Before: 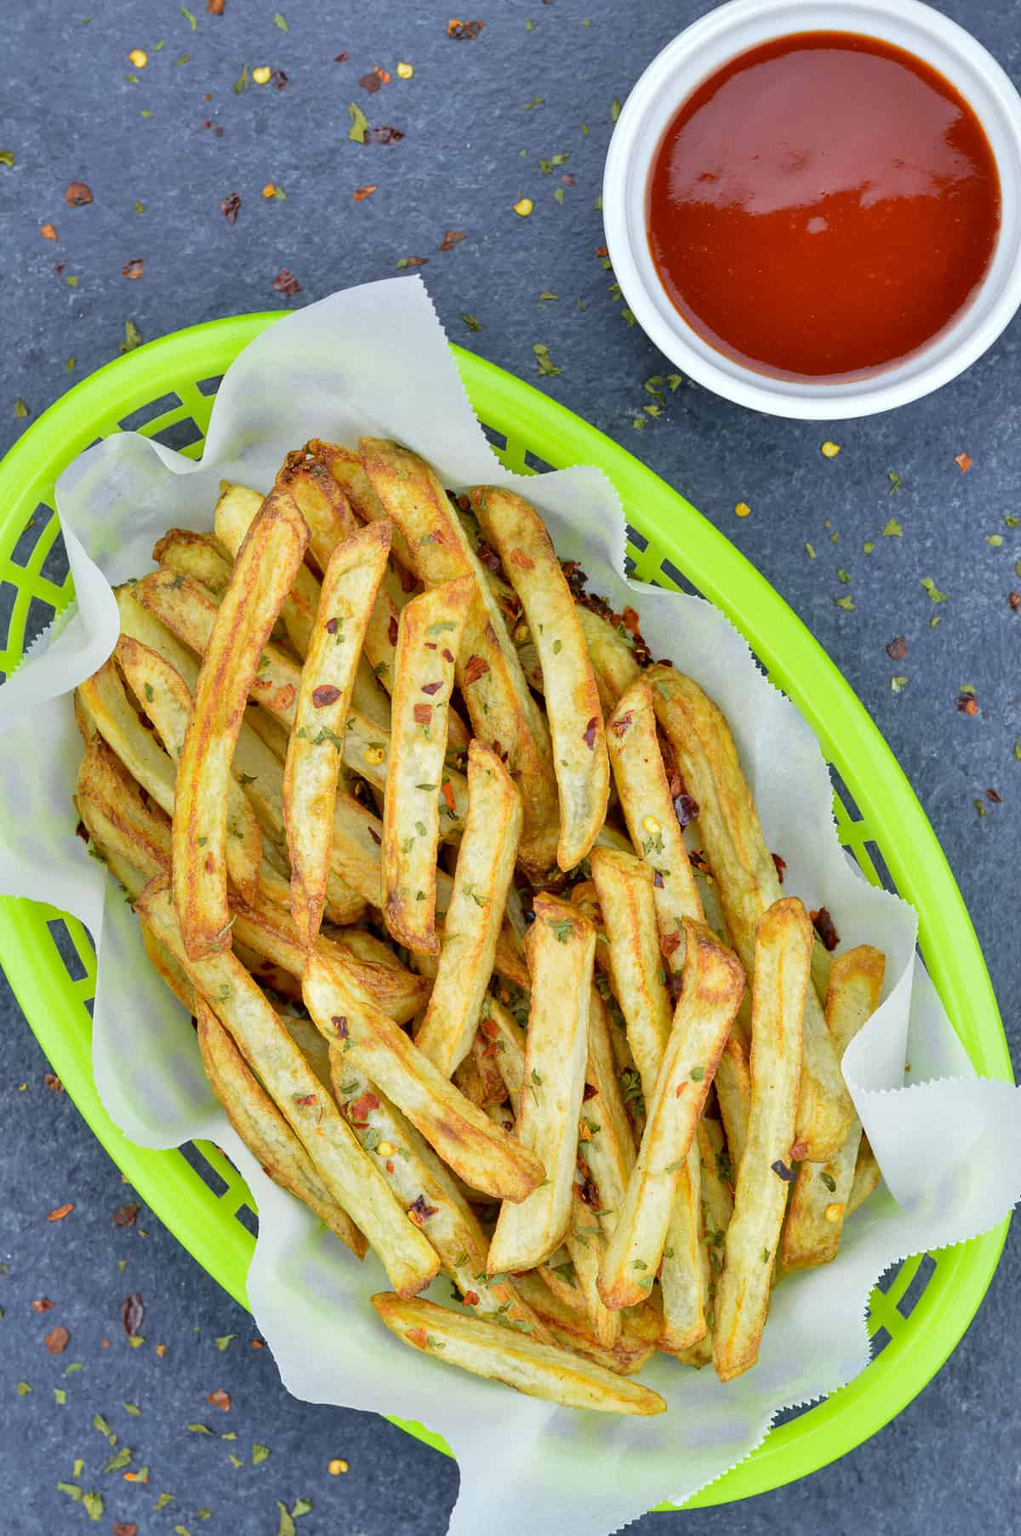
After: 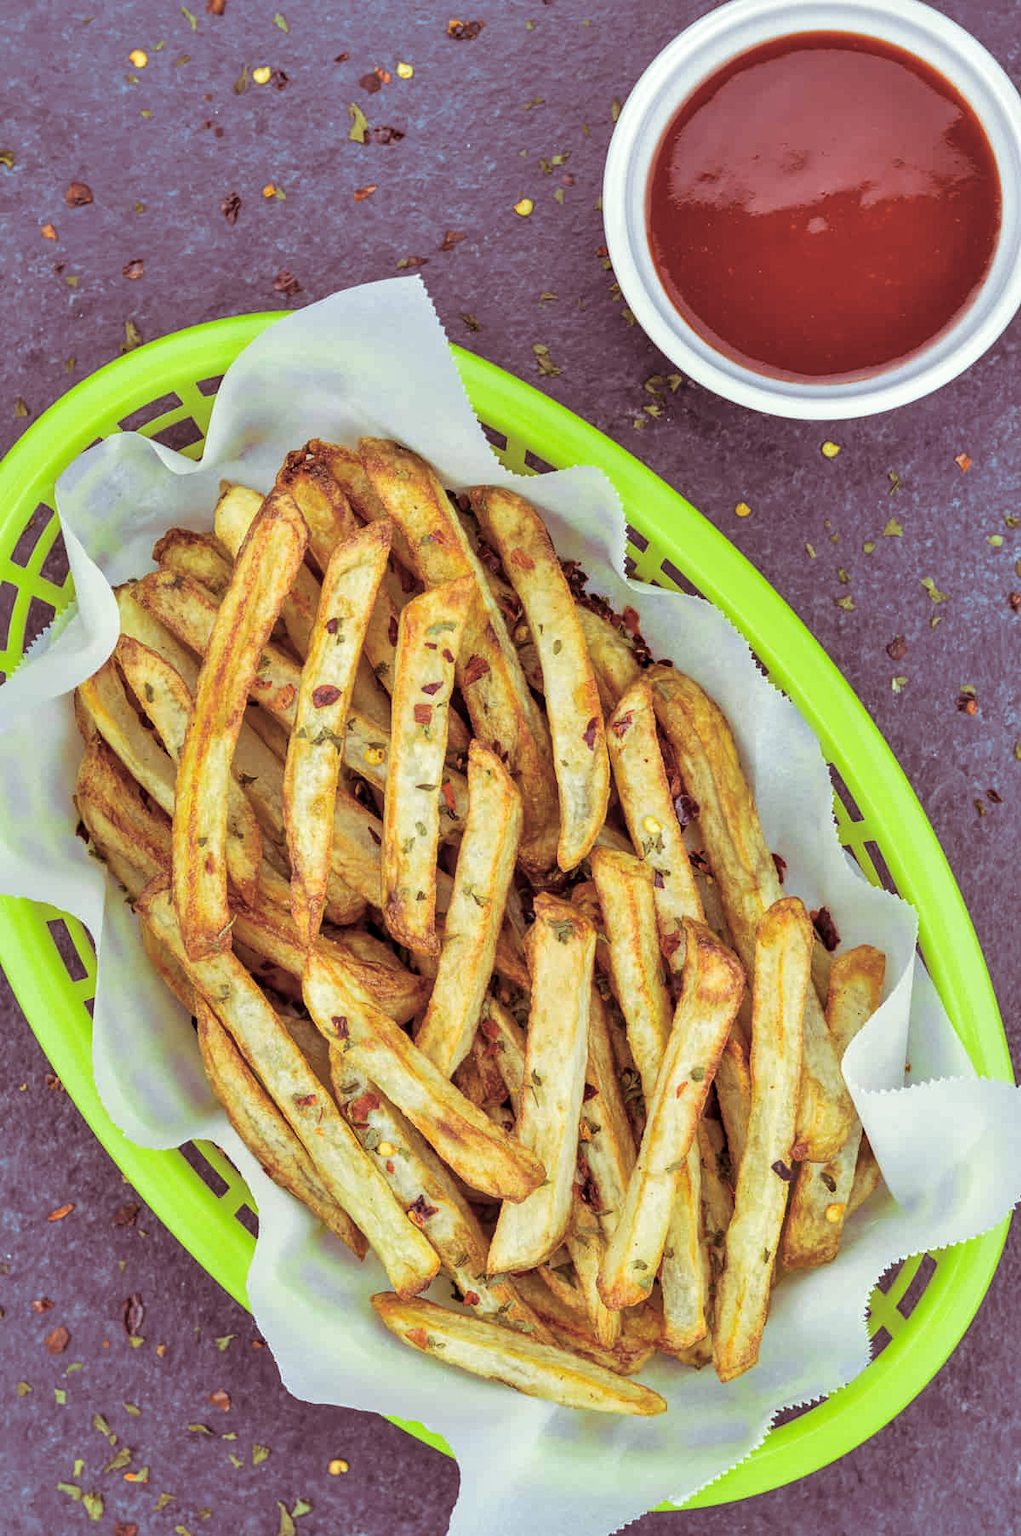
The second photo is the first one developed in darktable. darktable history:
split-toning: on, module defaults
exposure: exposure -0.04 EV, compensate highlight preservation false
local contrast: on, module defaults
